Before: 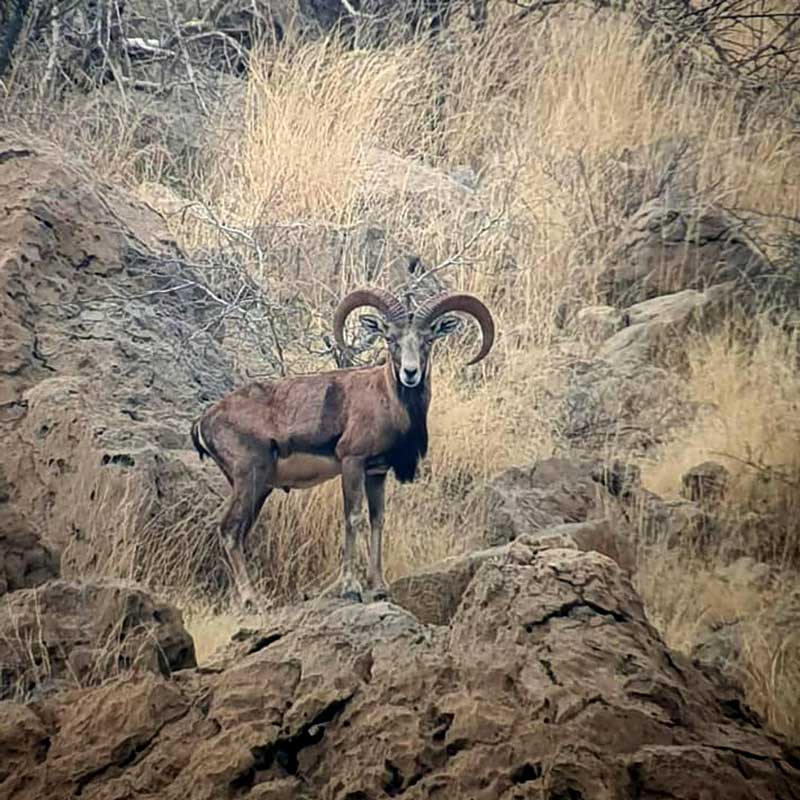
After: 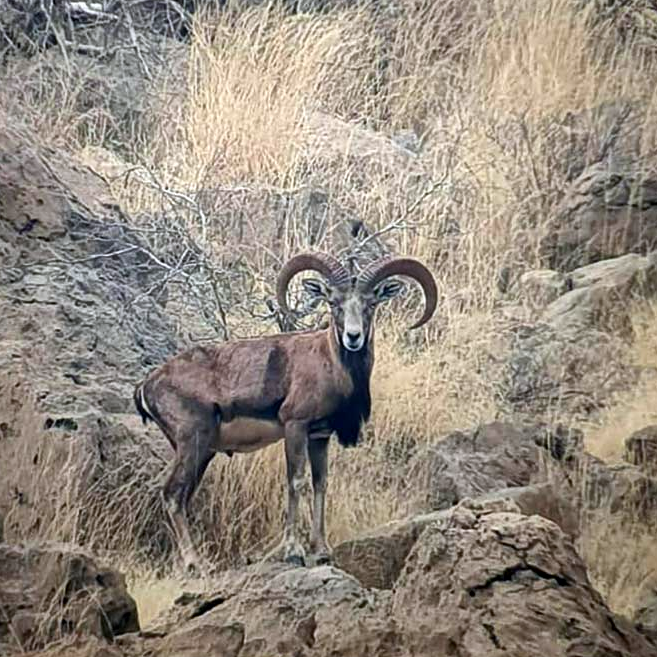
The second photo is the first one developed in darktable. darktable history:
white balance: red 0.983, blue 1.036
crop and rotate: left 7.196%, top 4.574%, right 10.605%, bottom 13.178%
local contrast: mode bilateral grid, contrast 20, coarseness 50, detail 130%, midtone range 0.2
